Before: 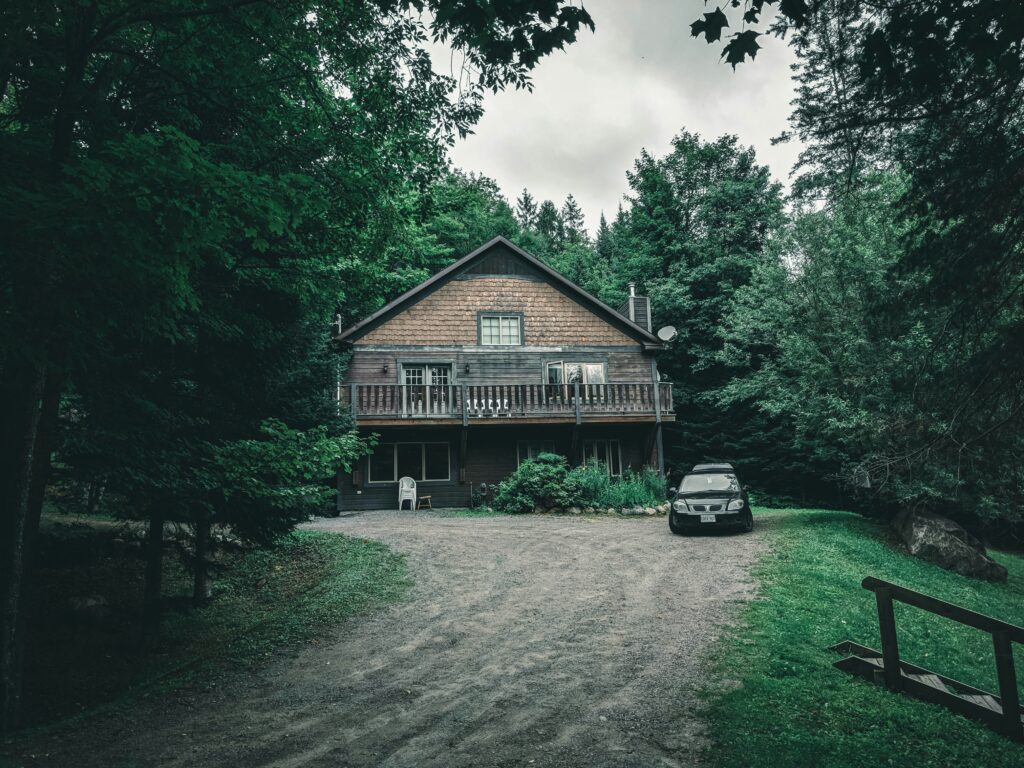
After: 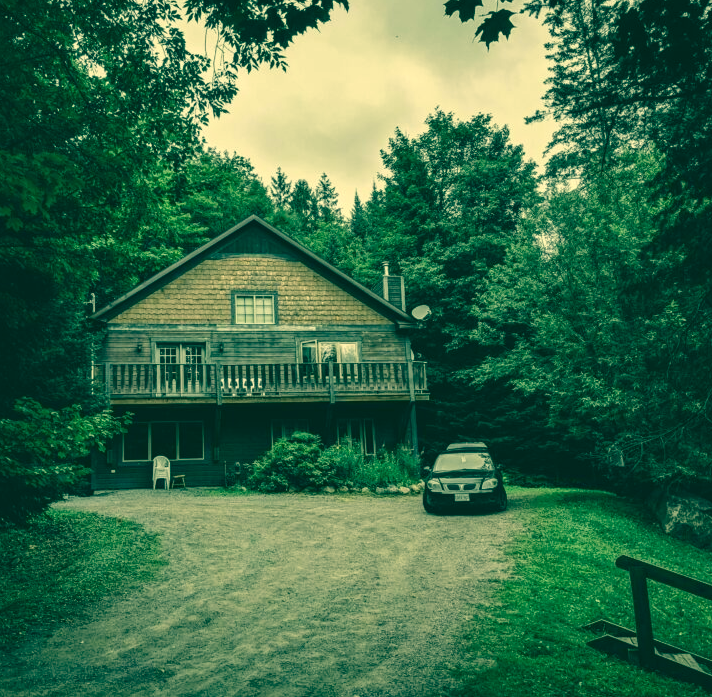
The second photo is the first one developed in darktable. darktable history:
crop and rotate: left 24.034%, top 2.838%, right 6.406%, bottom 6.299%
shadows and highlights: radius 337.17, shadows 29.01, soften with gaussian
tone equalizer: on, module defaults
color correction: highlights a* 1.83, highlights b* 34.02, shadows a* -36.68, shadows b* -5.48
